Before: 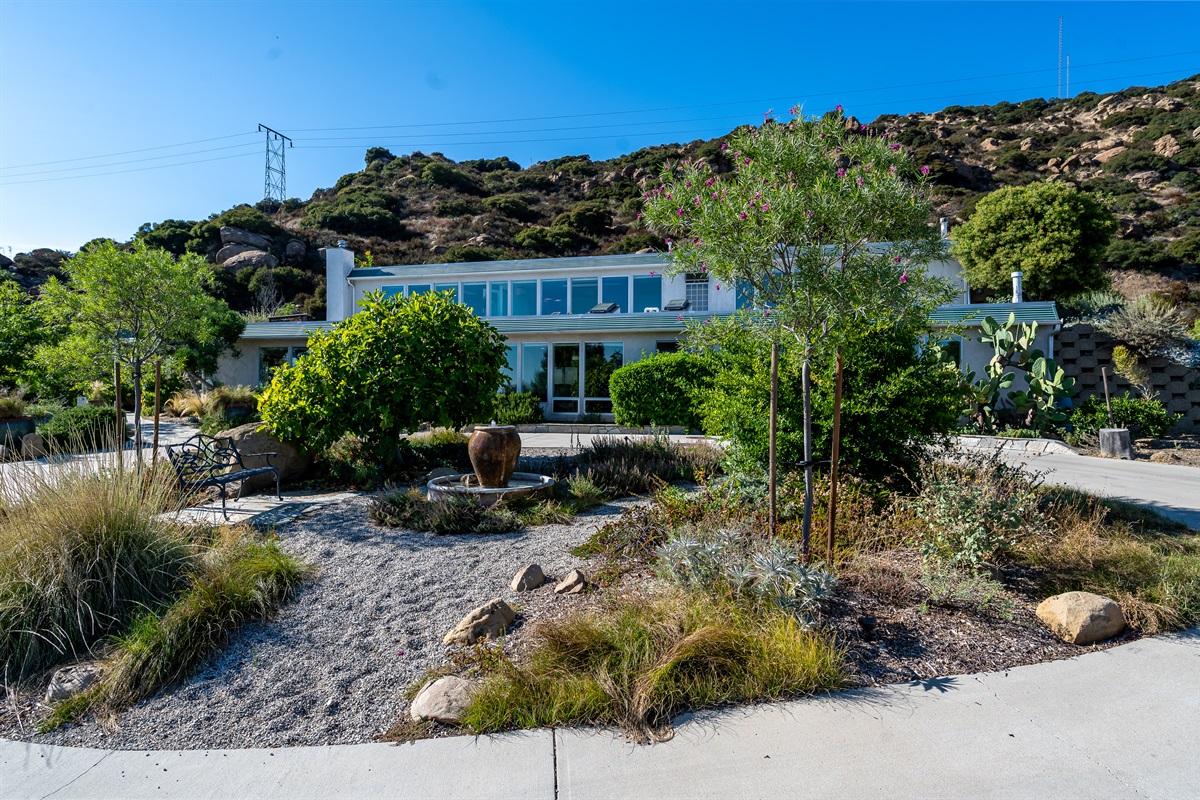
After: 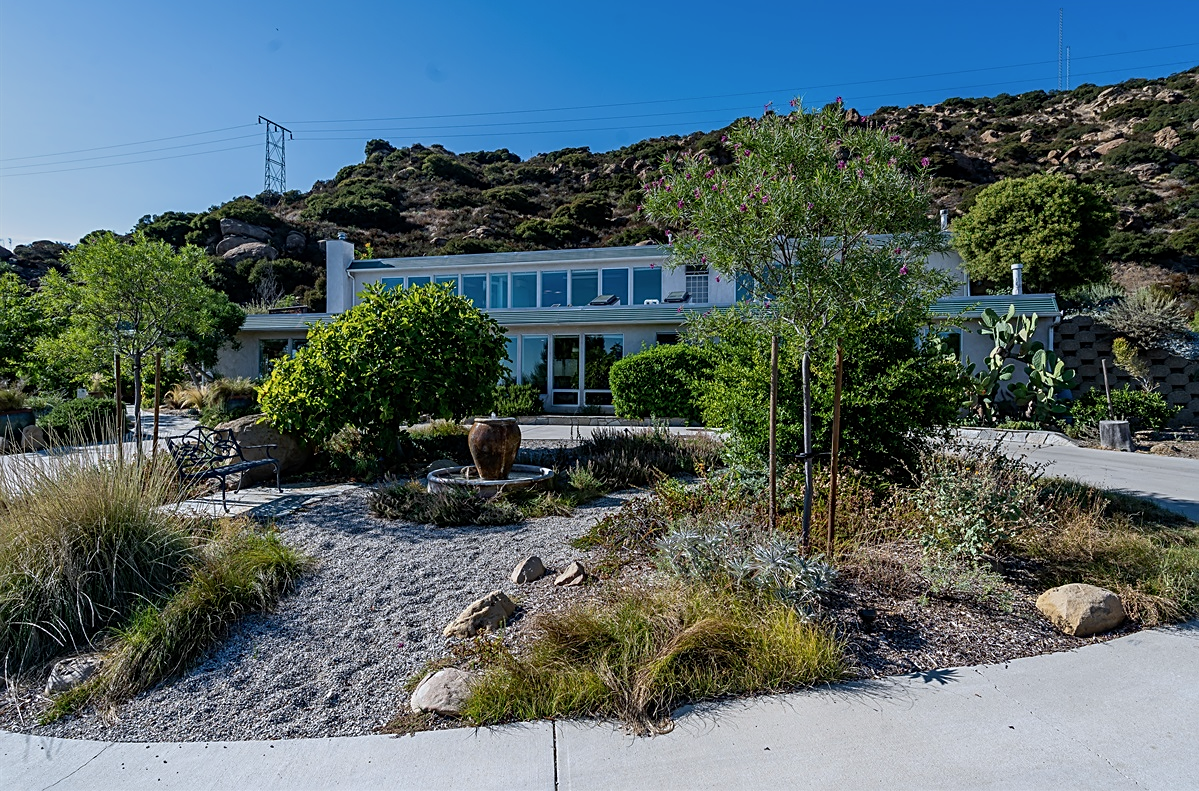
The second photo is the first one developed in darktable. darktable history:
contrast brightness saturation: saturation -0.05
white balance: red 0.974, blue 1.044
crop: top 1.049%, right 0.001%
sharpen: on, module defaults
graduated density: rotation 5.63°, offset 76.9
